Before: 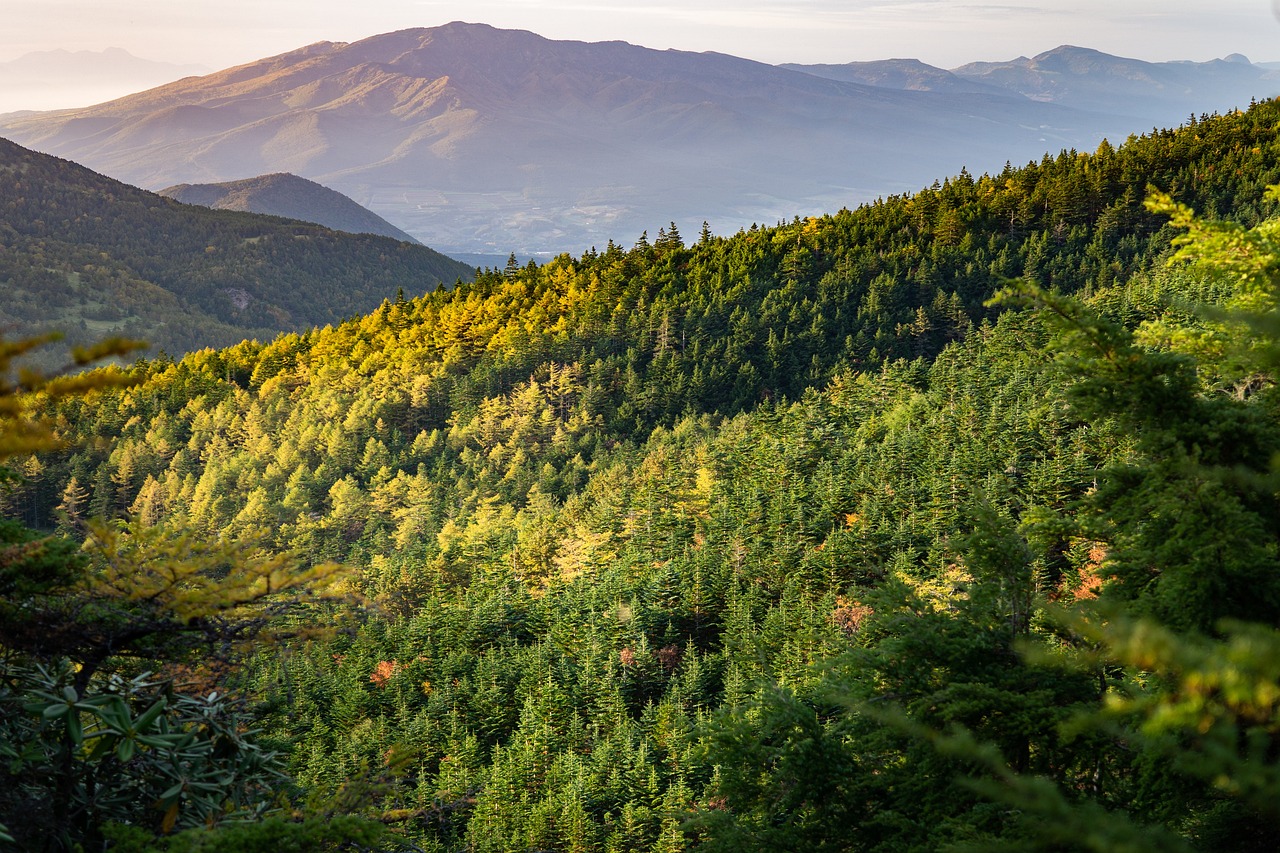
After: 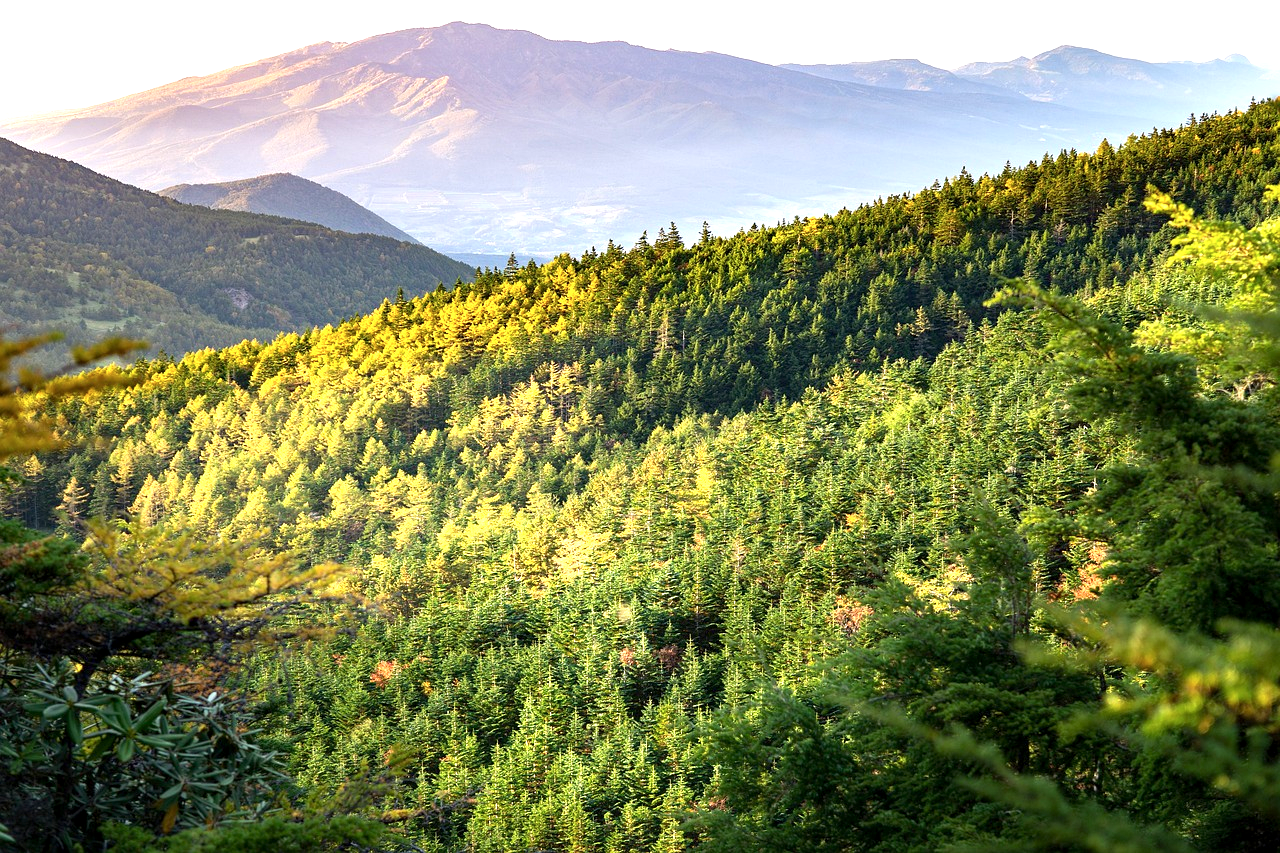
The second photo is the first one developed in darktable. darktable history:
exposure: black level correction 0.001, exposure 1.116 EV, compensate highlight preservation false
color balance rgb: perceptual saturation grading › global saturation -3%
